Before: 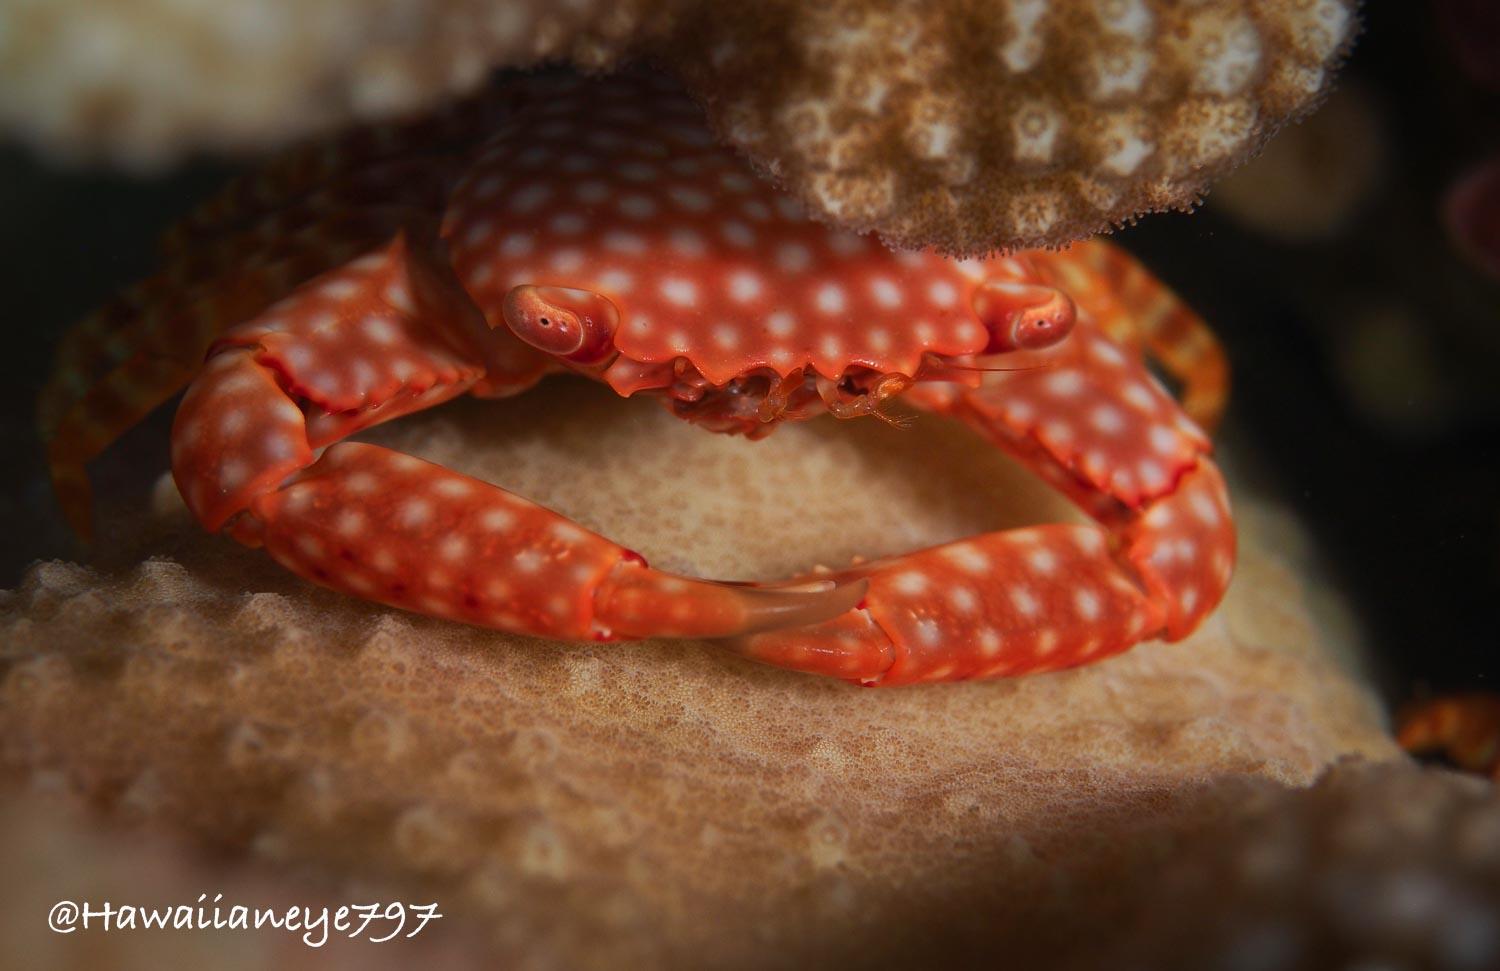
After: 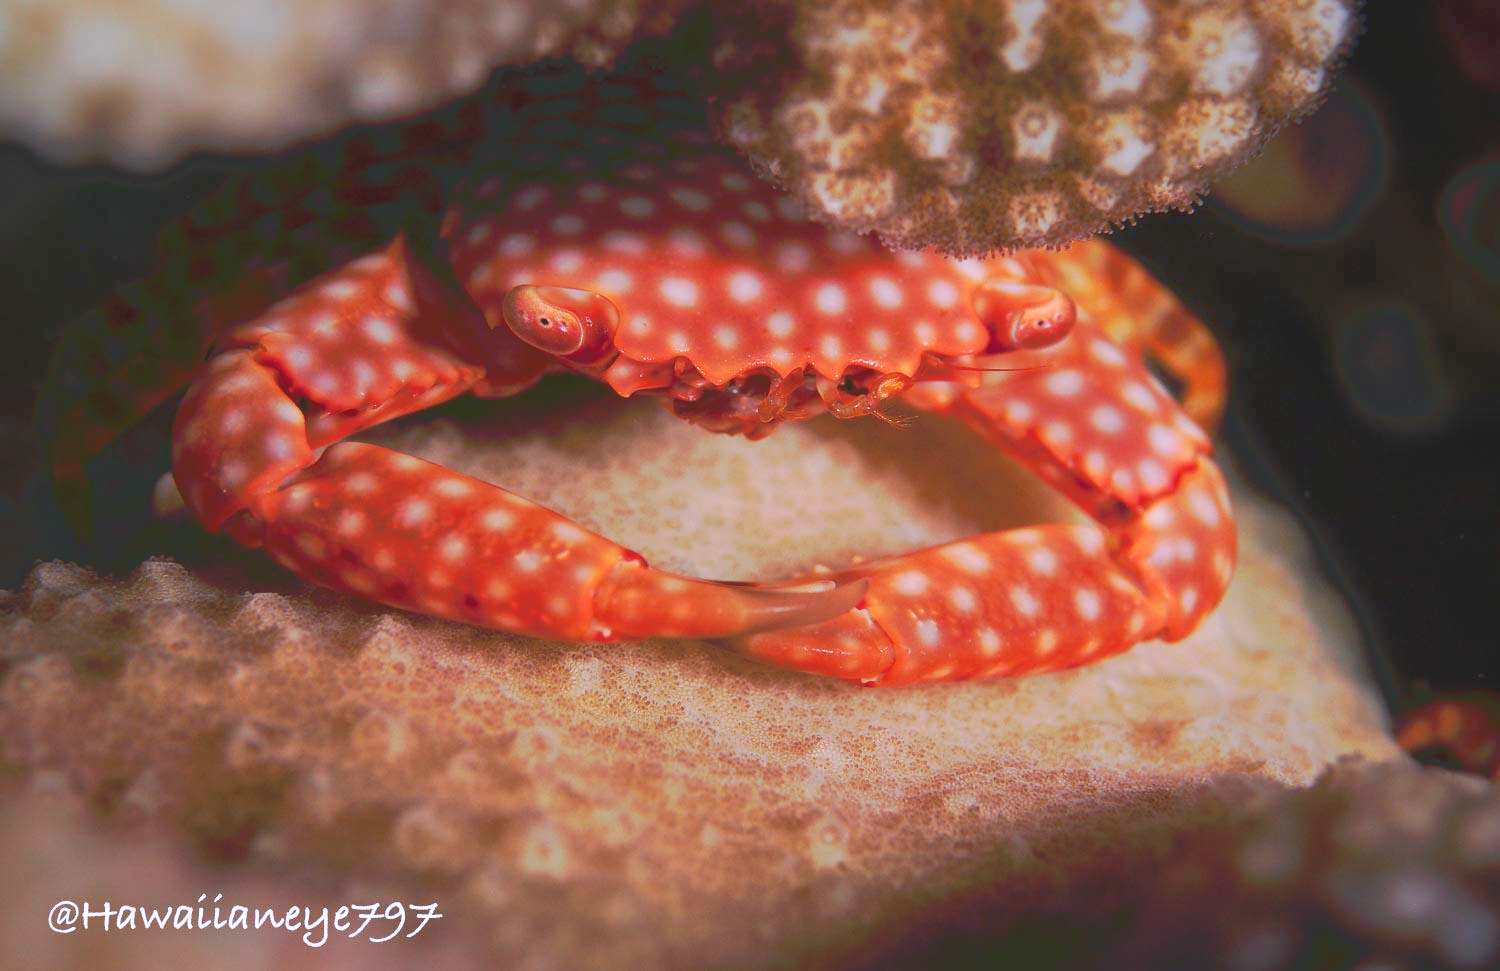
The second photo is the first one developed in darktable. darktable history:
tone curve: curves: ch0 [(0, 0) (0.003, 0.055) (0.011, 0.111) (0.025, 0.126) (0.044, 0.169) (0.069, 0.215) (0.1, 0.199) (0.136, 0.207) (0.177, 0.259) (0.224, 0.327) (0.277, 0.361) (0.335, 0.431) (0.399, 0.501) (0.468, 0.589) (0.543, 0.683) (0.623, 0.73) (0.709, 0.796) (0.801, 0.863) (0.898, 0.921) (1, 1)], preserve colors none
white balance: red 1.042, blue 1.17
